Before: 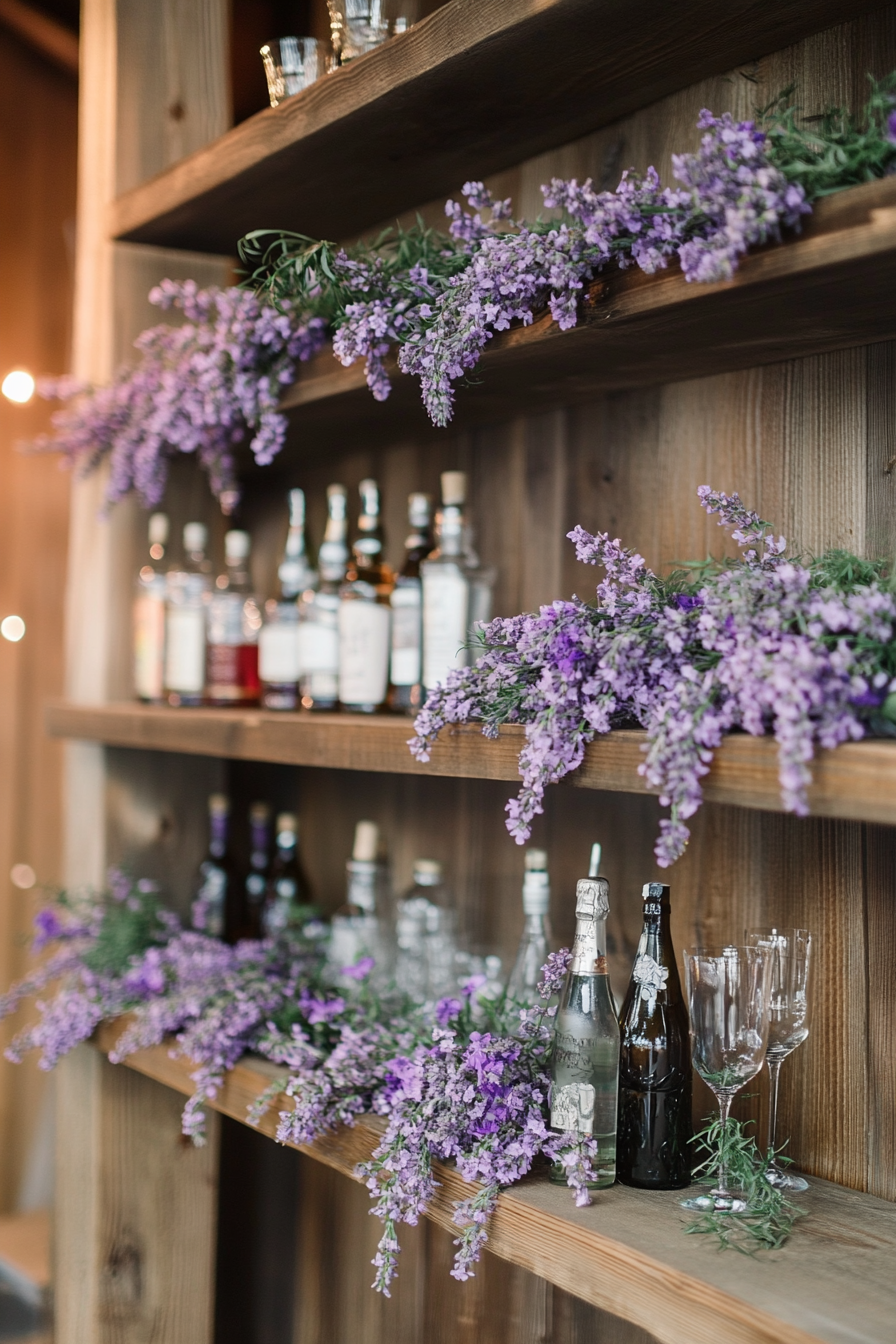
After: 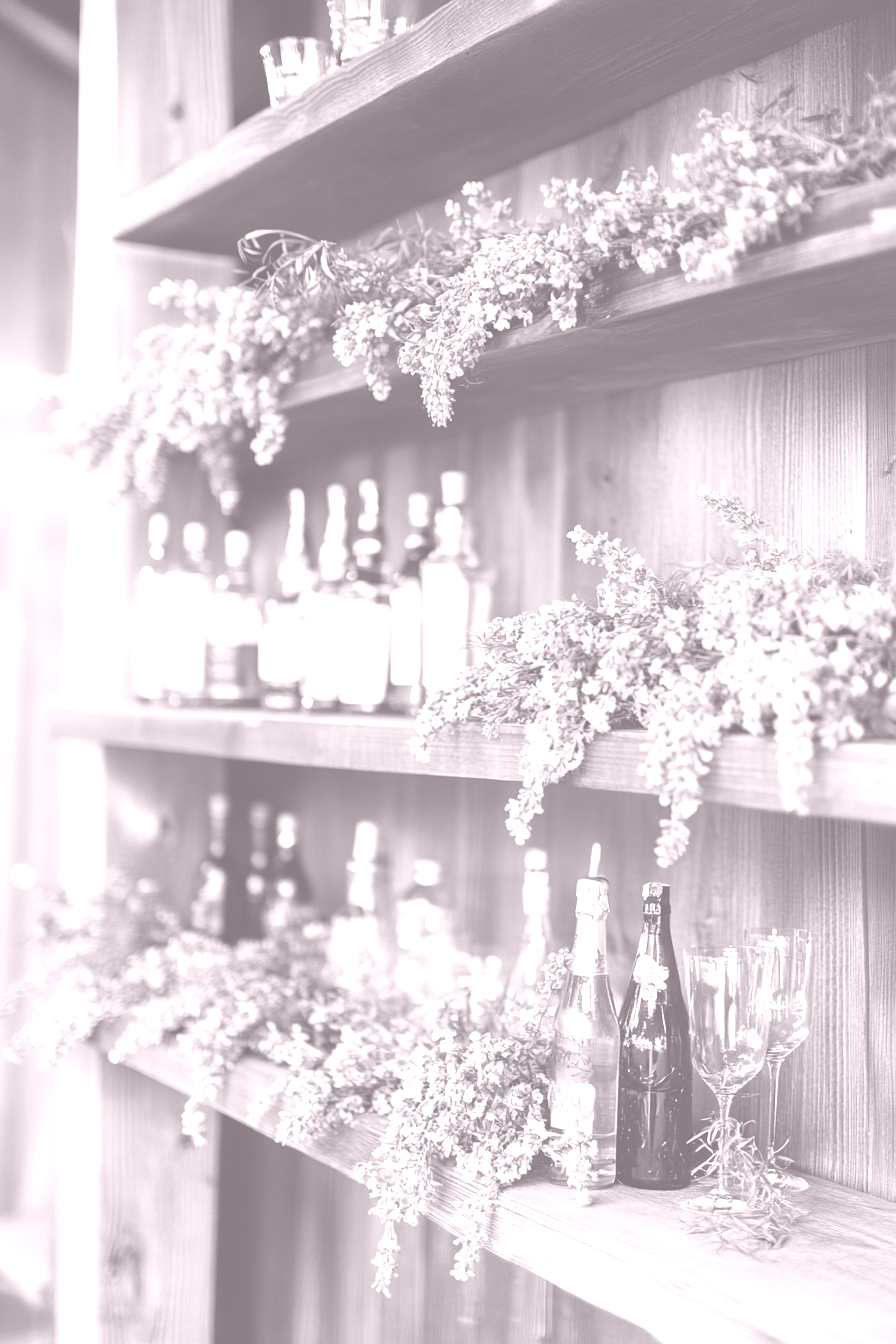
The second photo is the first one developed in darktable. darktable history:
color balance rgb: perceptual saturation grading › global saturation 25%, global vibrance 20%
colorize: hue 25.2°, saturation 83%, source mix 82%, lightness 79%, version 1
